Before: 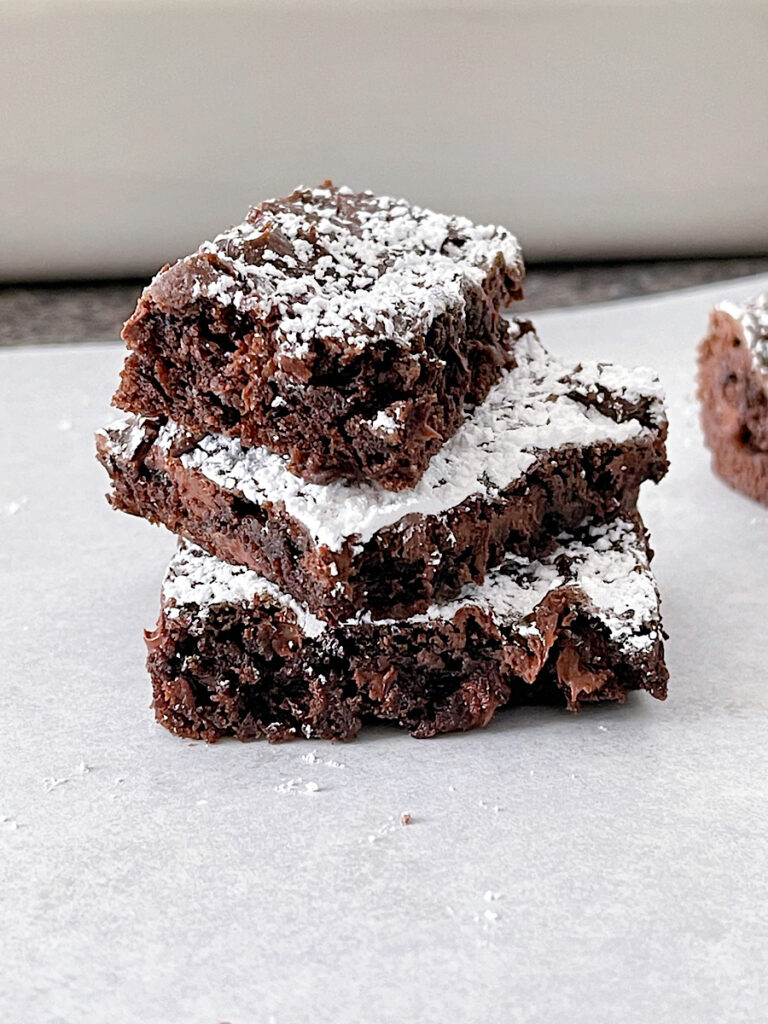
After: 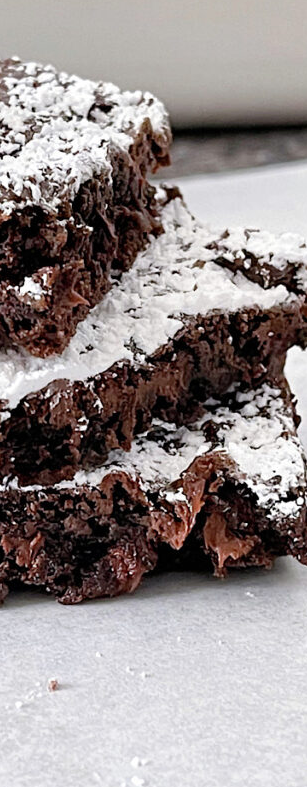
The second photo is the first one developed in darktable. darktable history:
crop: left 45.998%, top 13.139%, right 13.989%, bottom 9.998%
